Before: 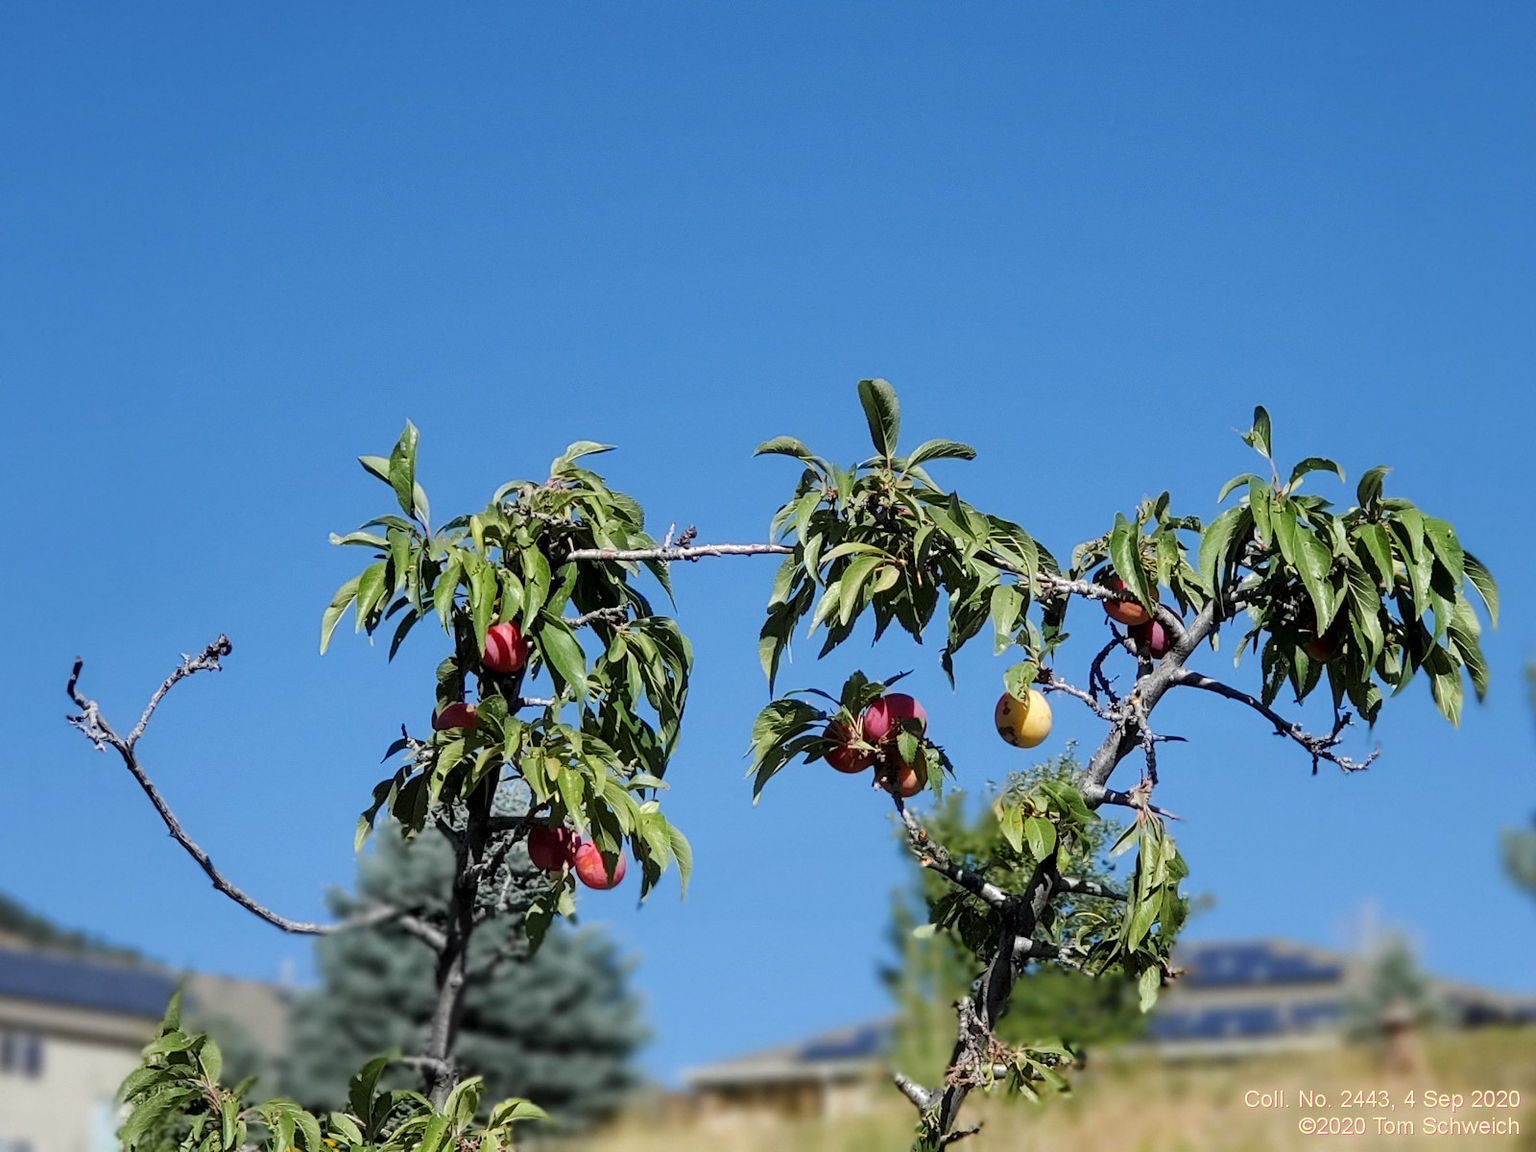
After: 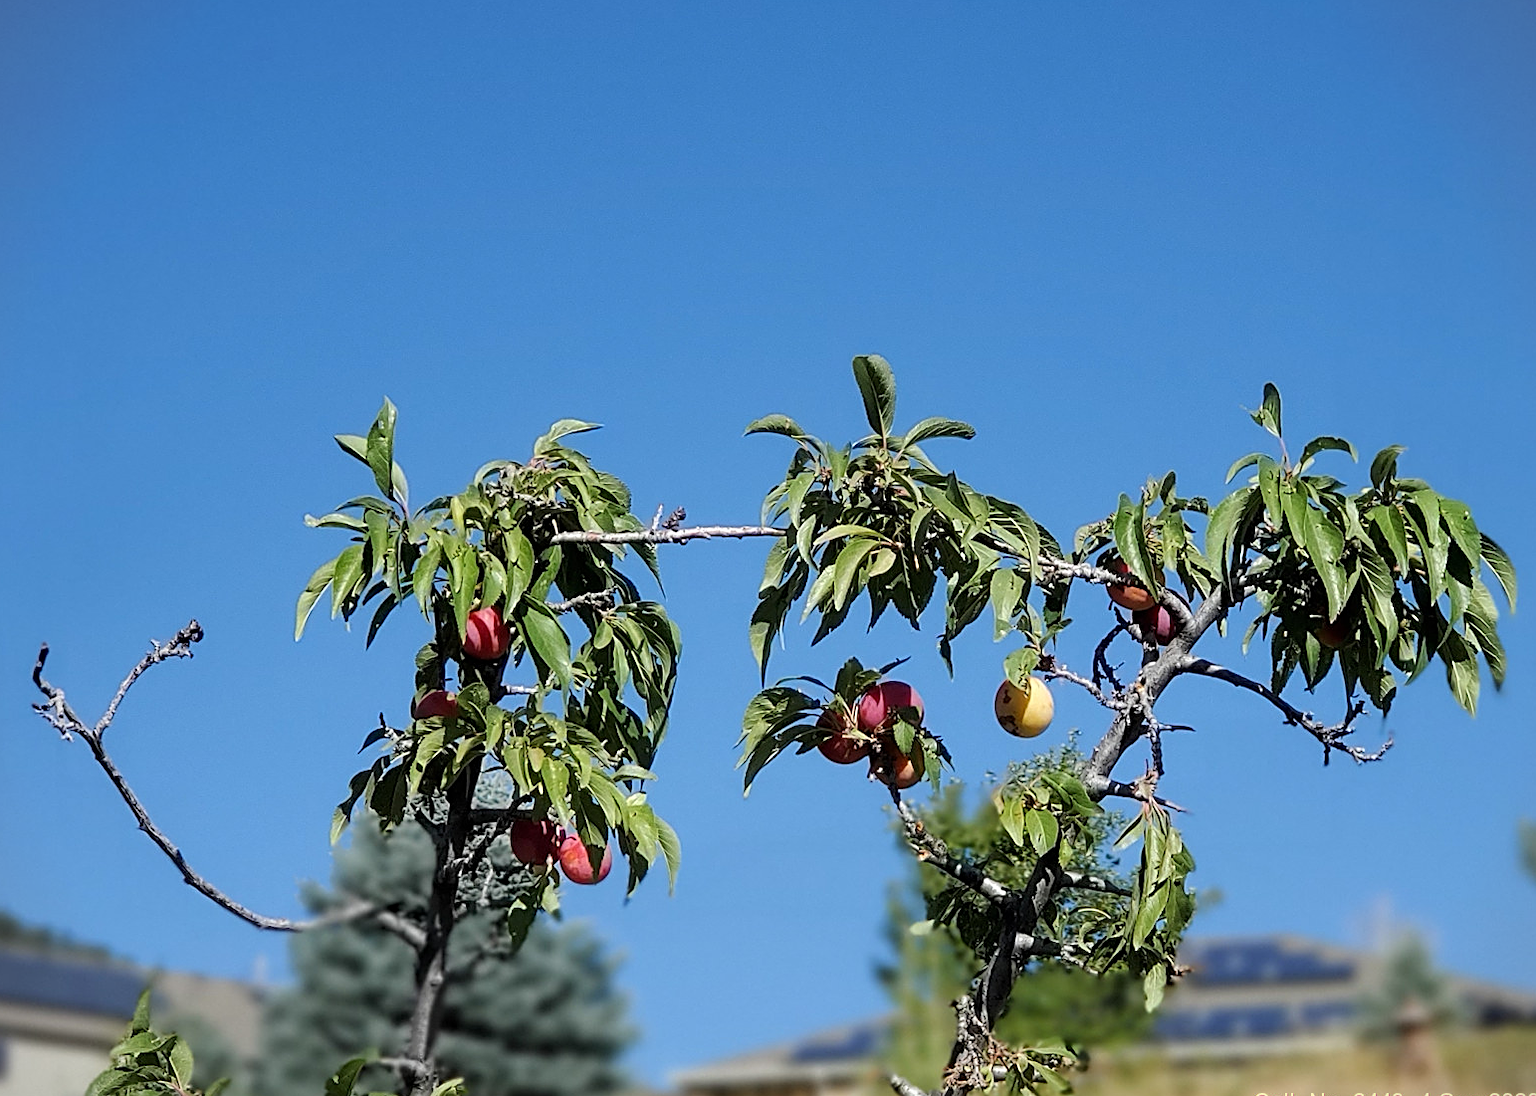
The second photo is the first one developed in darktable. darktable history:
sharpen: on, module defaults
vignetting: fall-off start 100.31%, brightness -0.414, saturation -0.304, unbound false
crop: left 2.336%, top 3.209%, right 1.175%, bottom 4.984%
